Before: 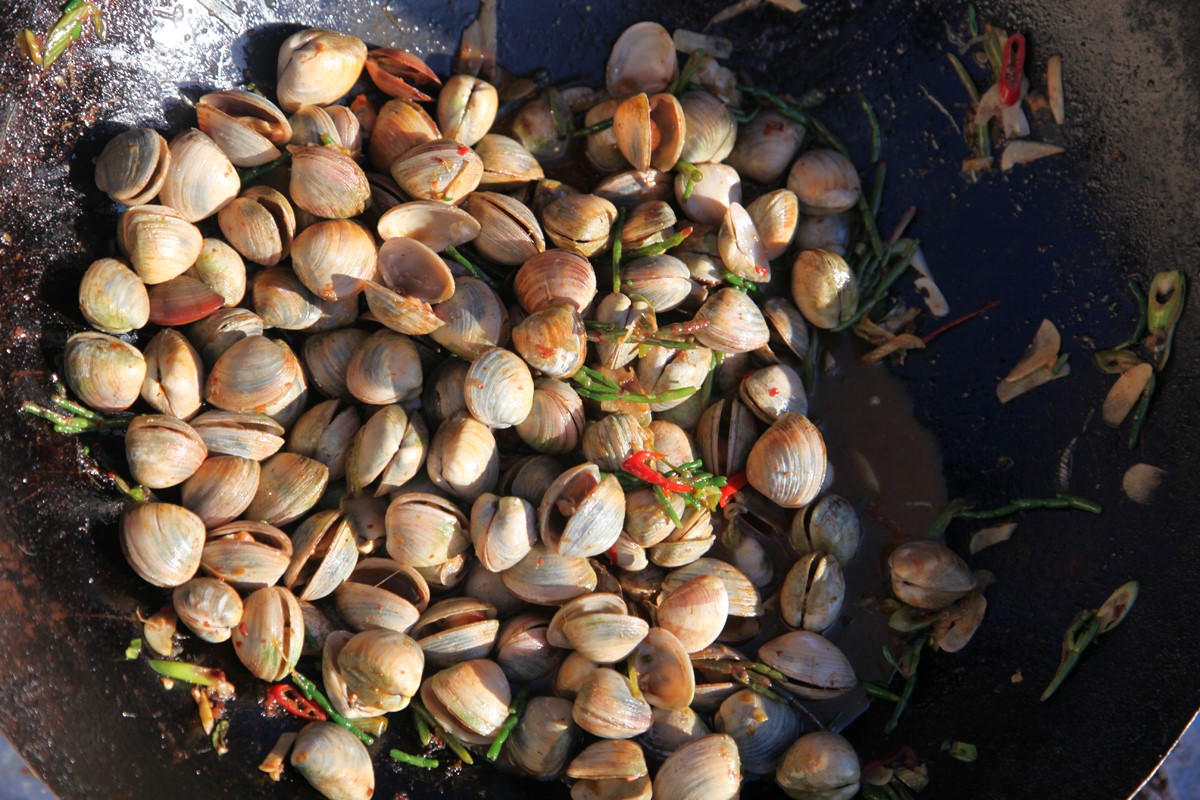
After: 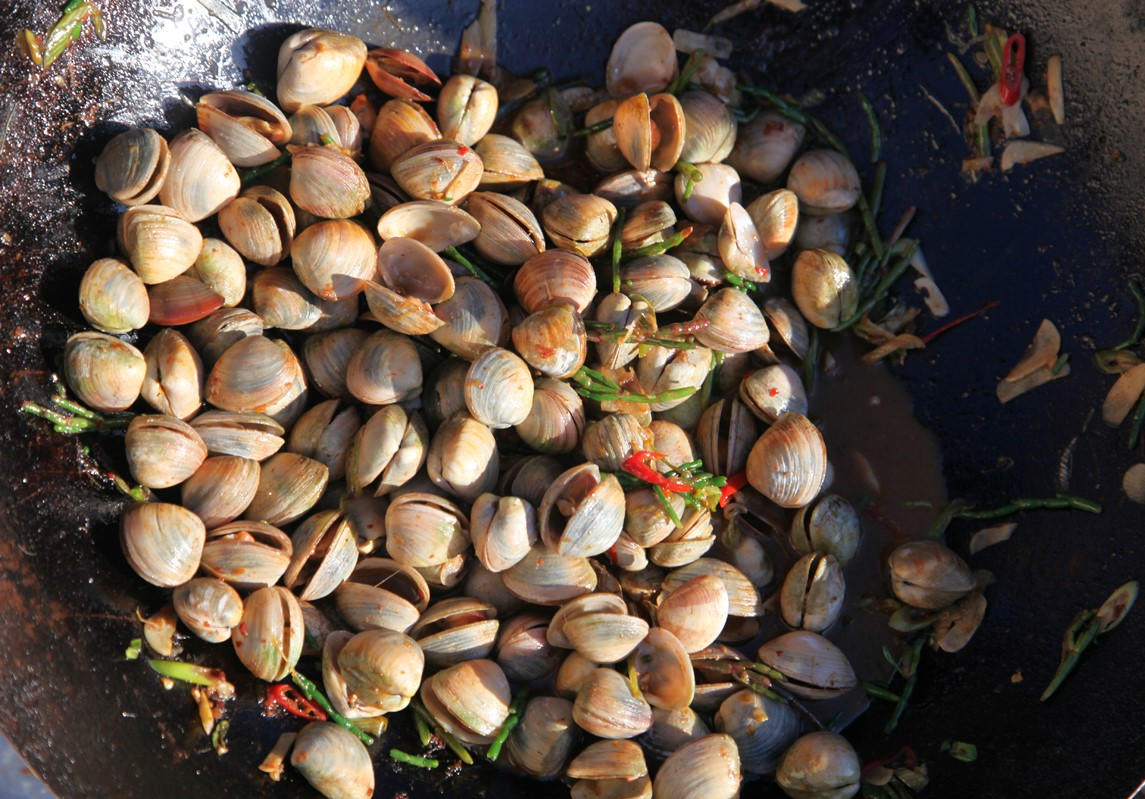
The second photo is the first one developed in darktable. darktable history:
crop: right 4.552%, bottom 0.042%
